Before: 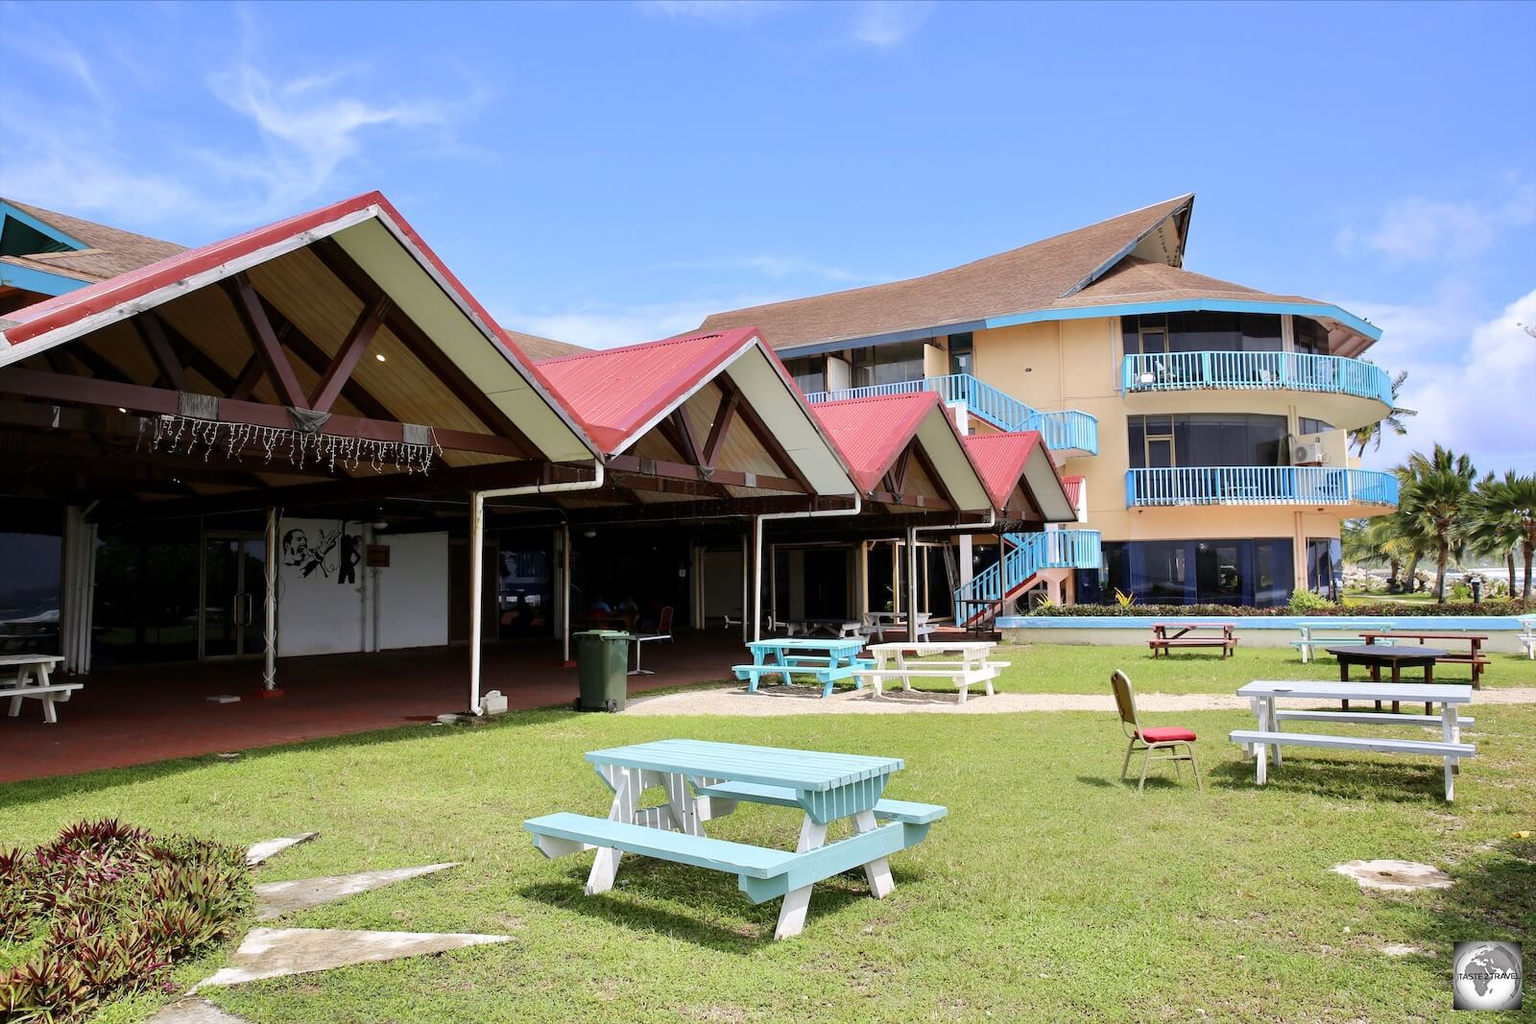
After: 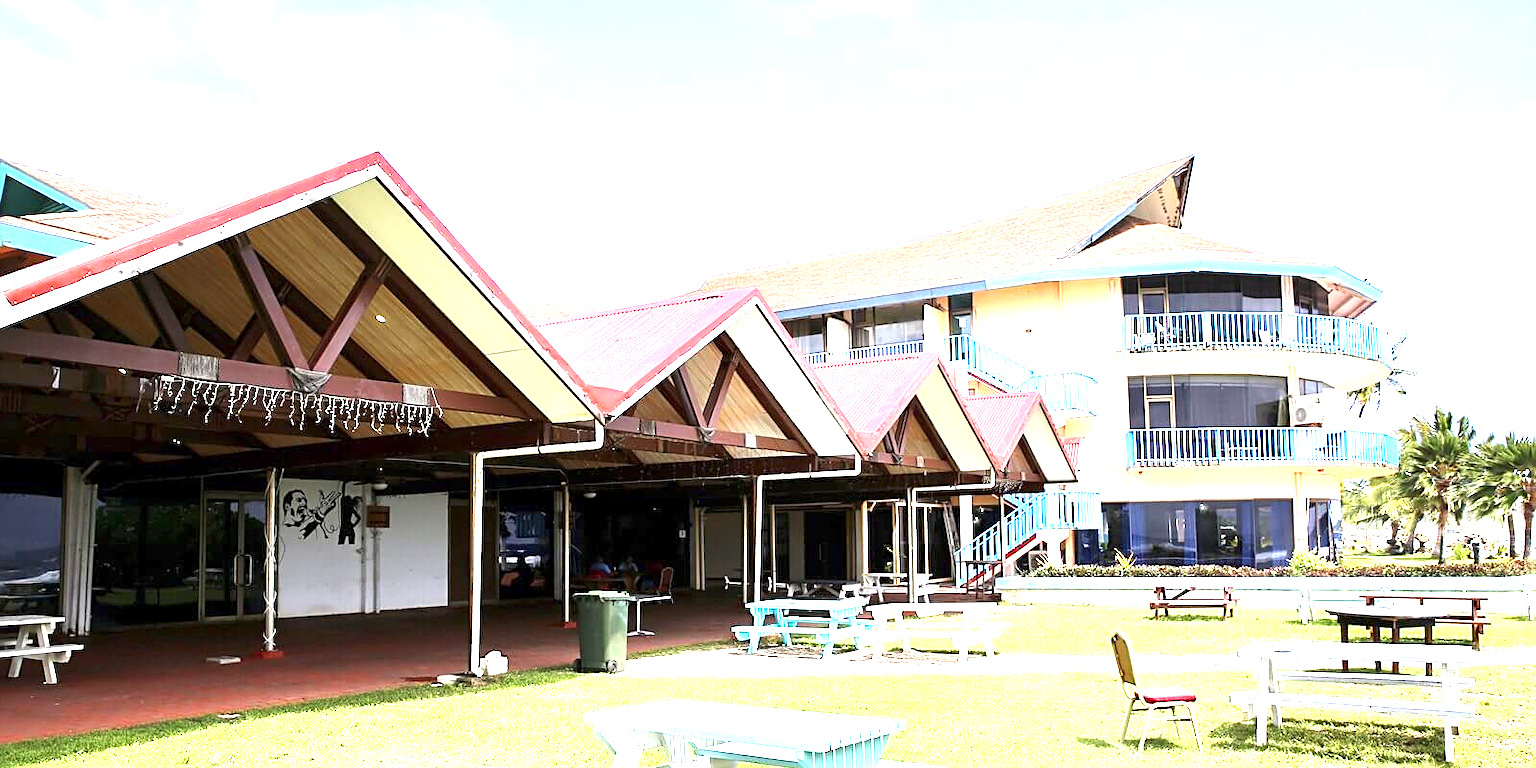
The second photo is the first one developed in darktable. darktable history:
sharpen: on, module defaults
exposure: exposure 2 EV, compensate highlight preservation false
crop: top 3.857%, bottom 21.132%
